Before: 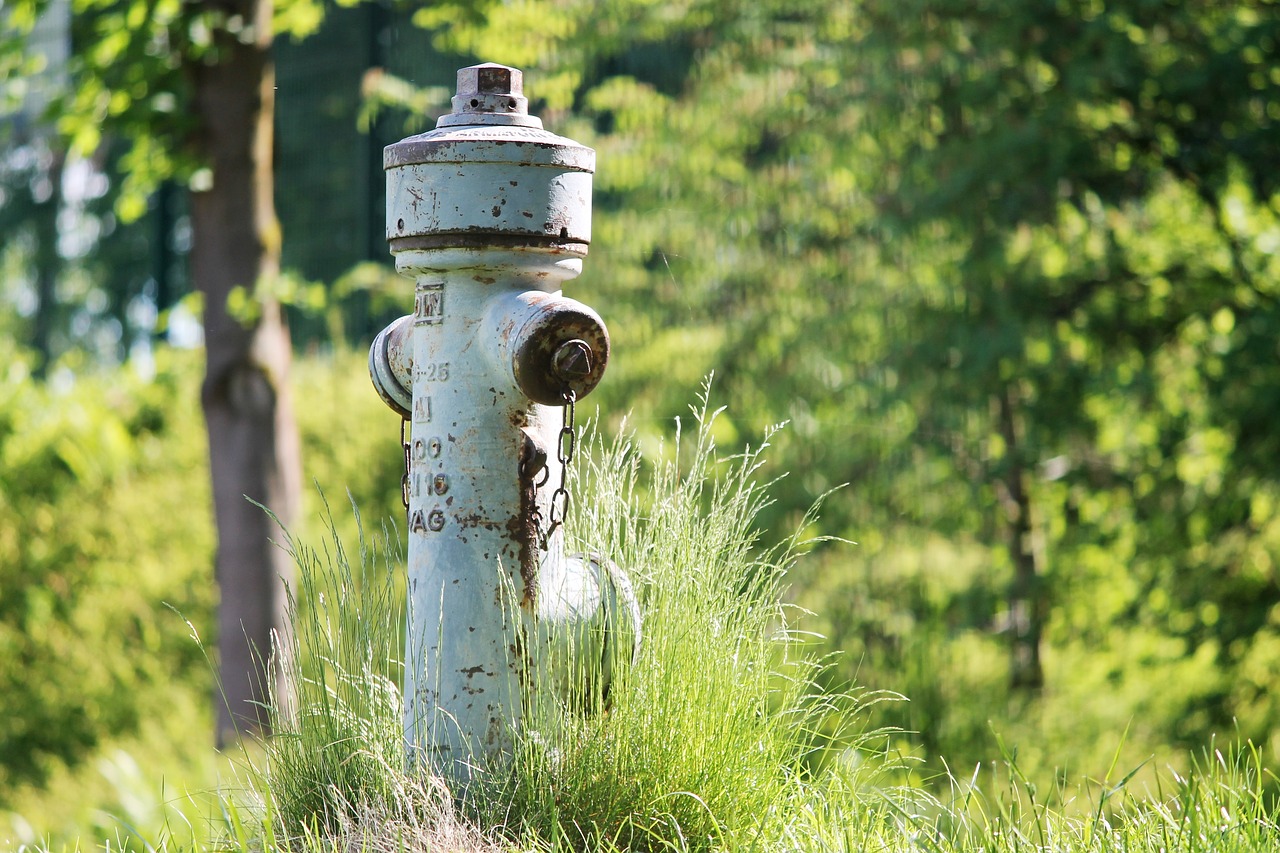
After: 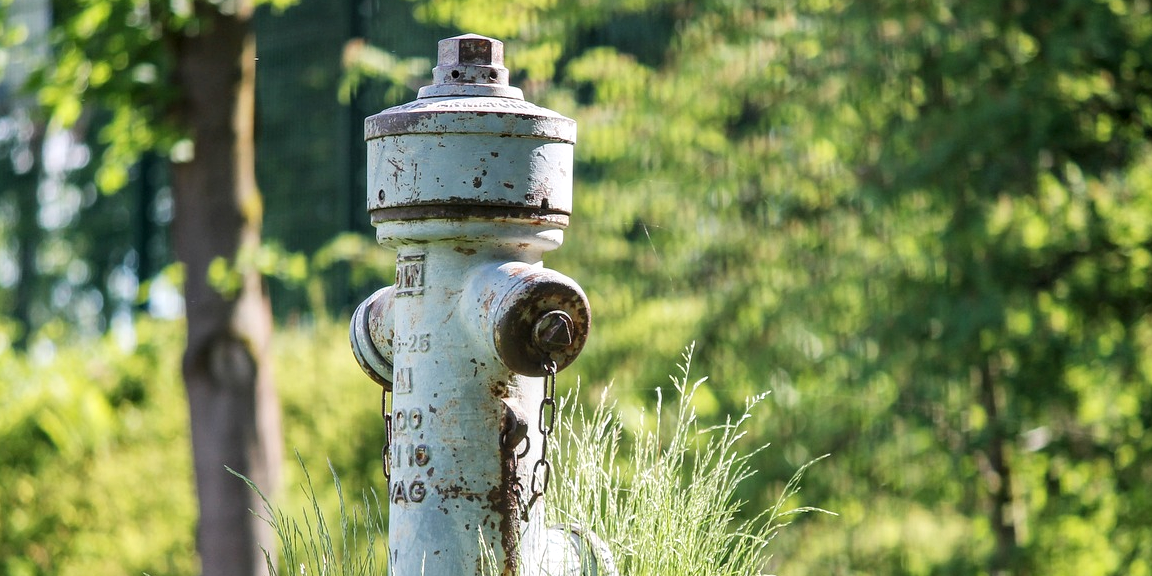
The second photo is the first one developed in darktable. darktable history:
crop: left 1.509%, top 3.452%, right 7.696%, bottom 28.452%
local contrast: on, module defaults
